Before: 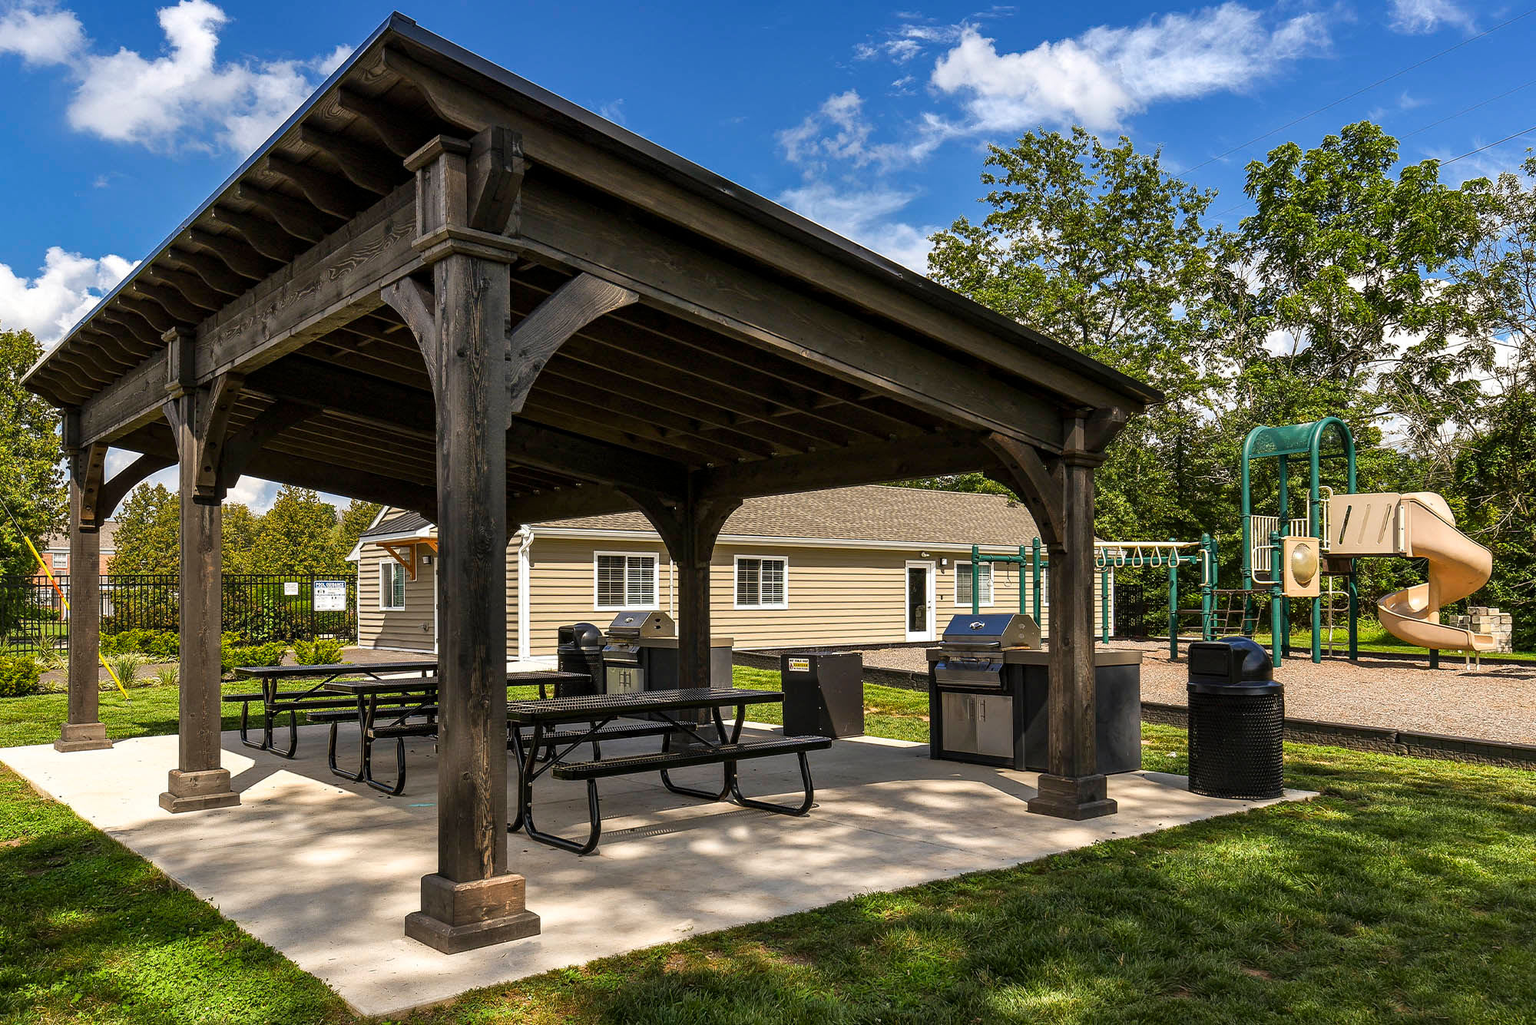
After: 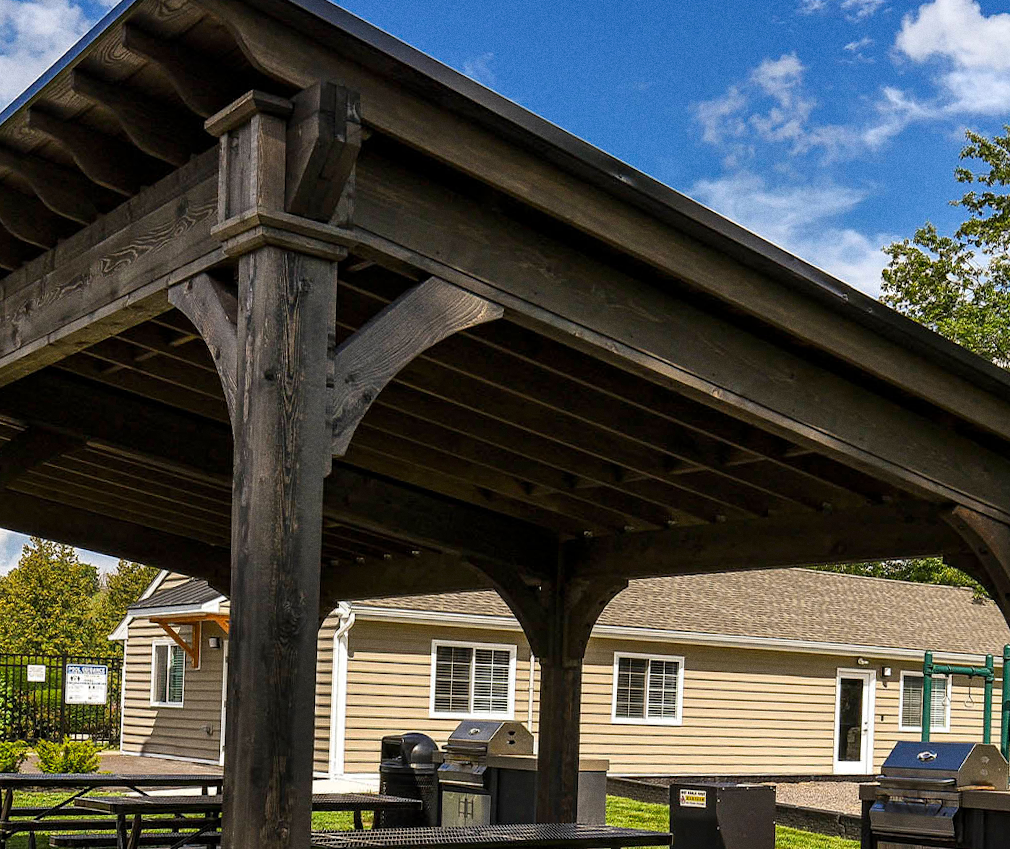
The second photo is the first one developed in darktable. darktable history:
rotate and perspective: rotation 2.27°, automatic cropping off
crop: left 17.835%, top 7.675%, right 32.881%, bottom 32.213%
grain: coarseness 0.09 ISO
